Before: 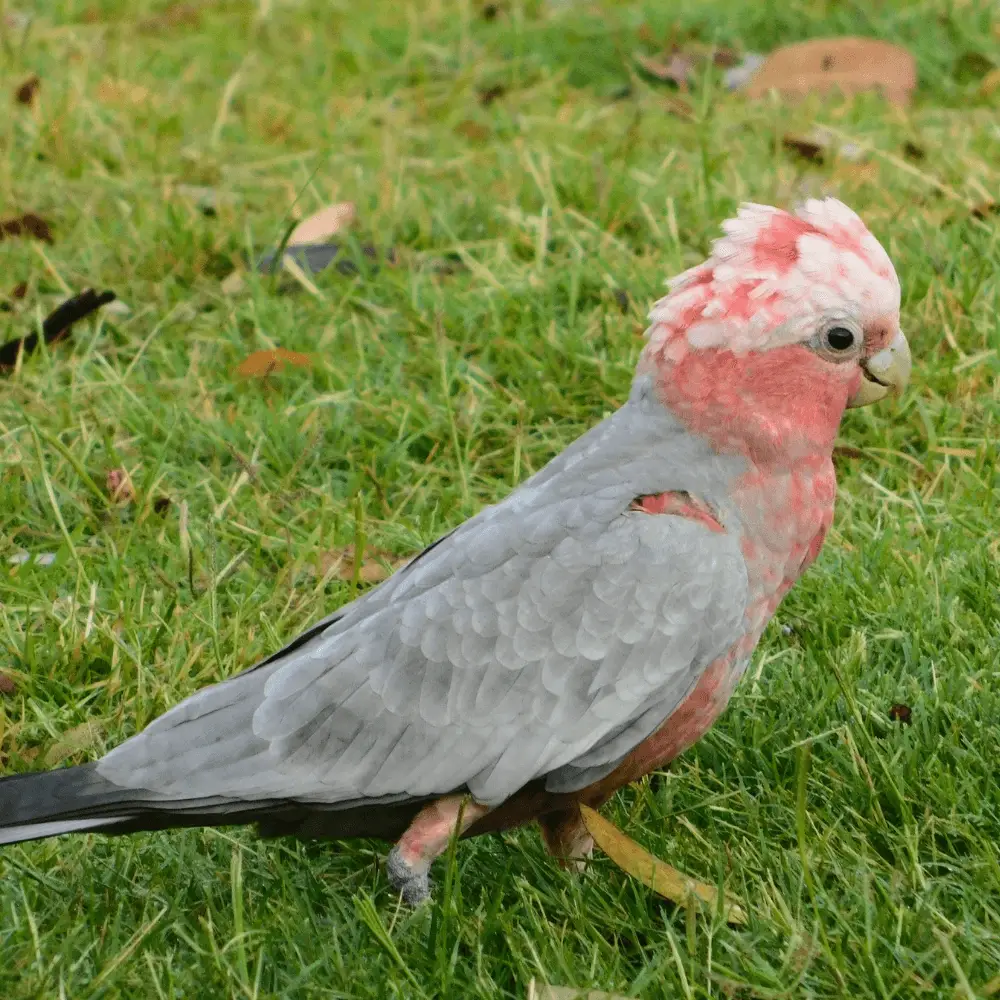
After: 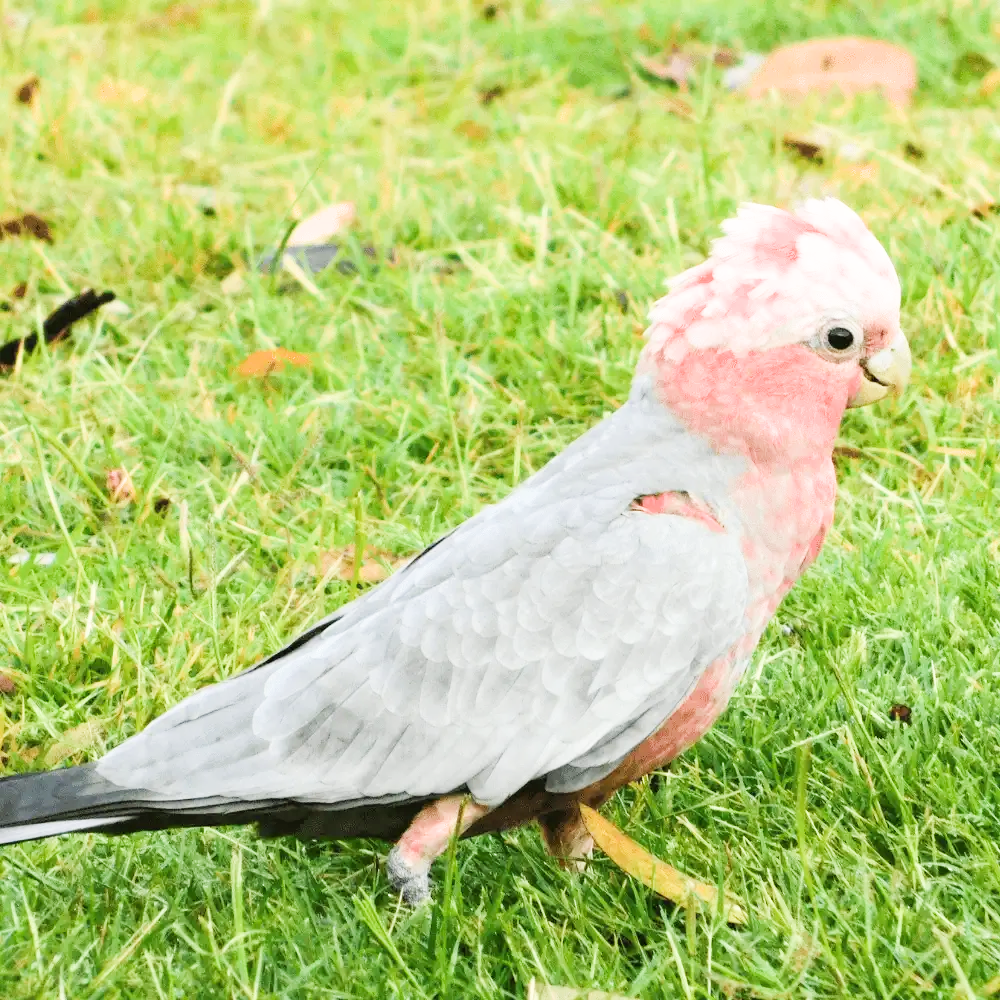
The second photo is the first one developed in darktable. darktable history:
exposure: black level correction 0, exposure 1.741 EV, compensate exposure bias true, compensate highlight preservation false
filmic rgb: black relative exposure -7.65 EV, hardness 4.02, contrast 1.1, highlights saturation mix -30%
